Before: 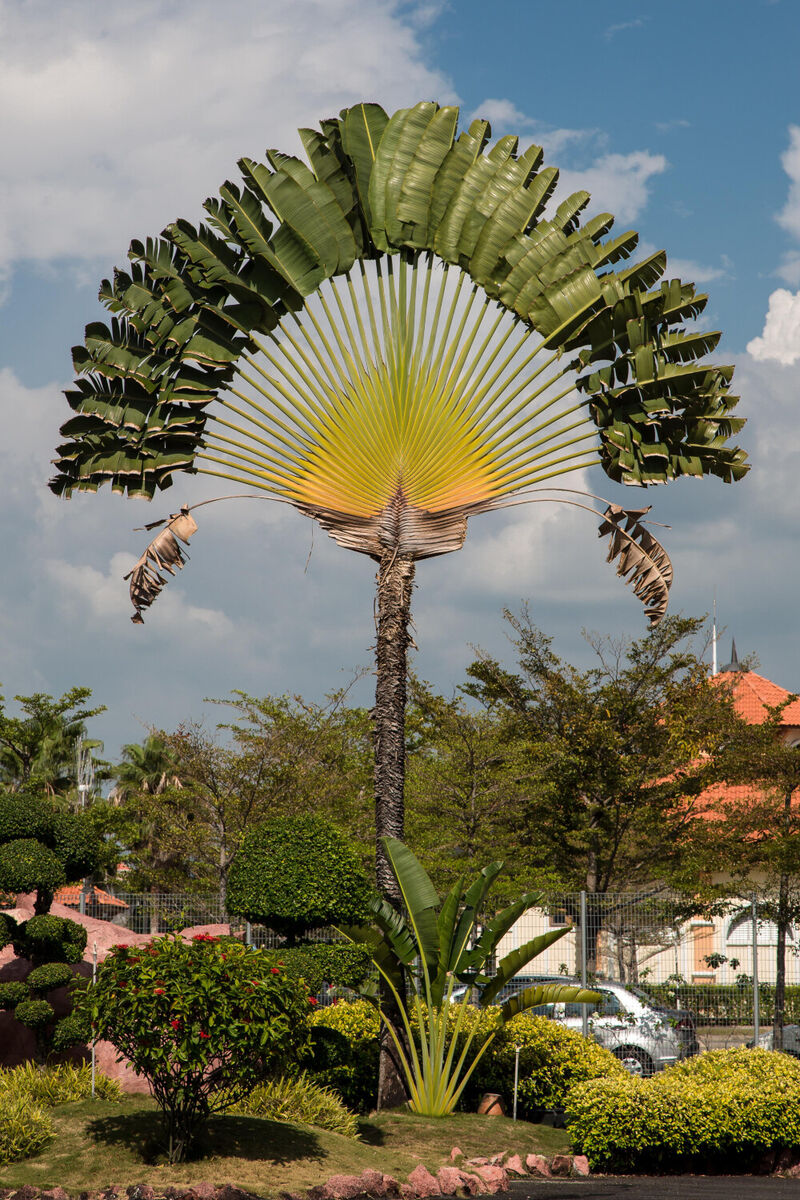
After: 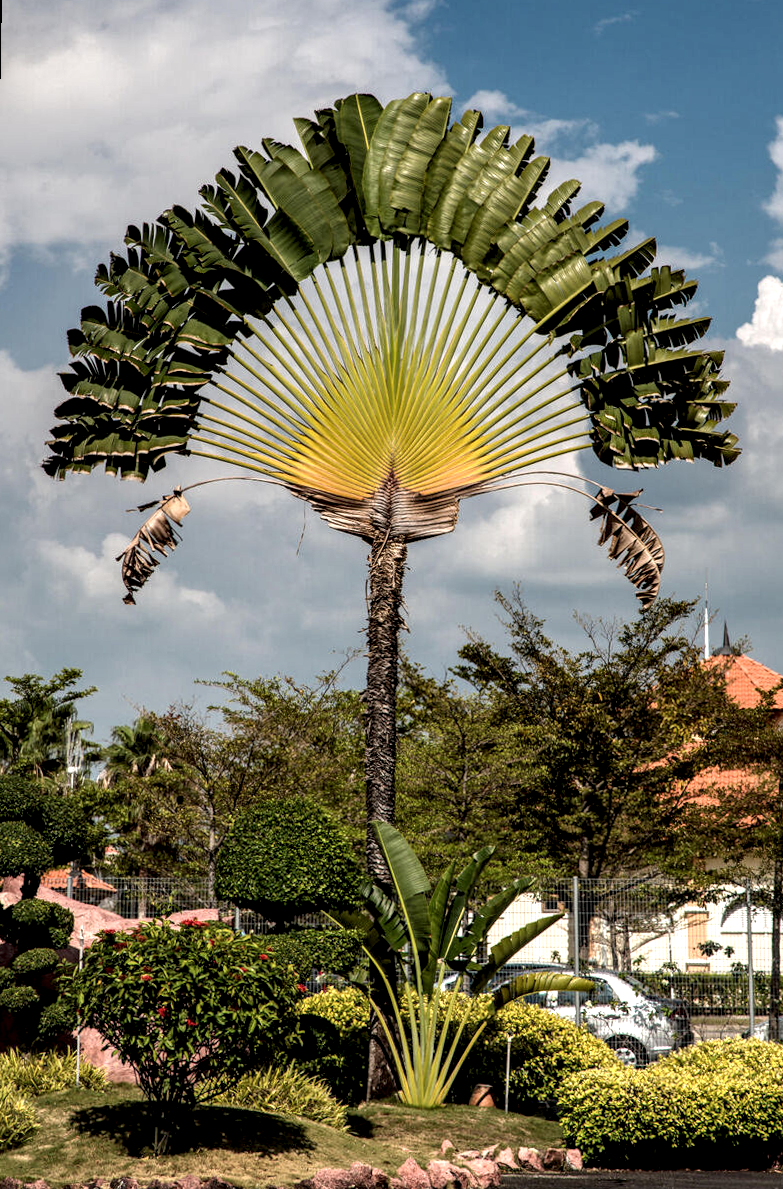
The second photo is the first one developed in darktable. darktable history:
rotate and perspective: rotation 0.226°, lens shift (vertical) -0.042, crop left 0.023, crop right 0.982, crop top 0.006, crop bottom 0.994
local contrast: highlights 80%, shadows 57%, detail 175%, midtone range 0.602
